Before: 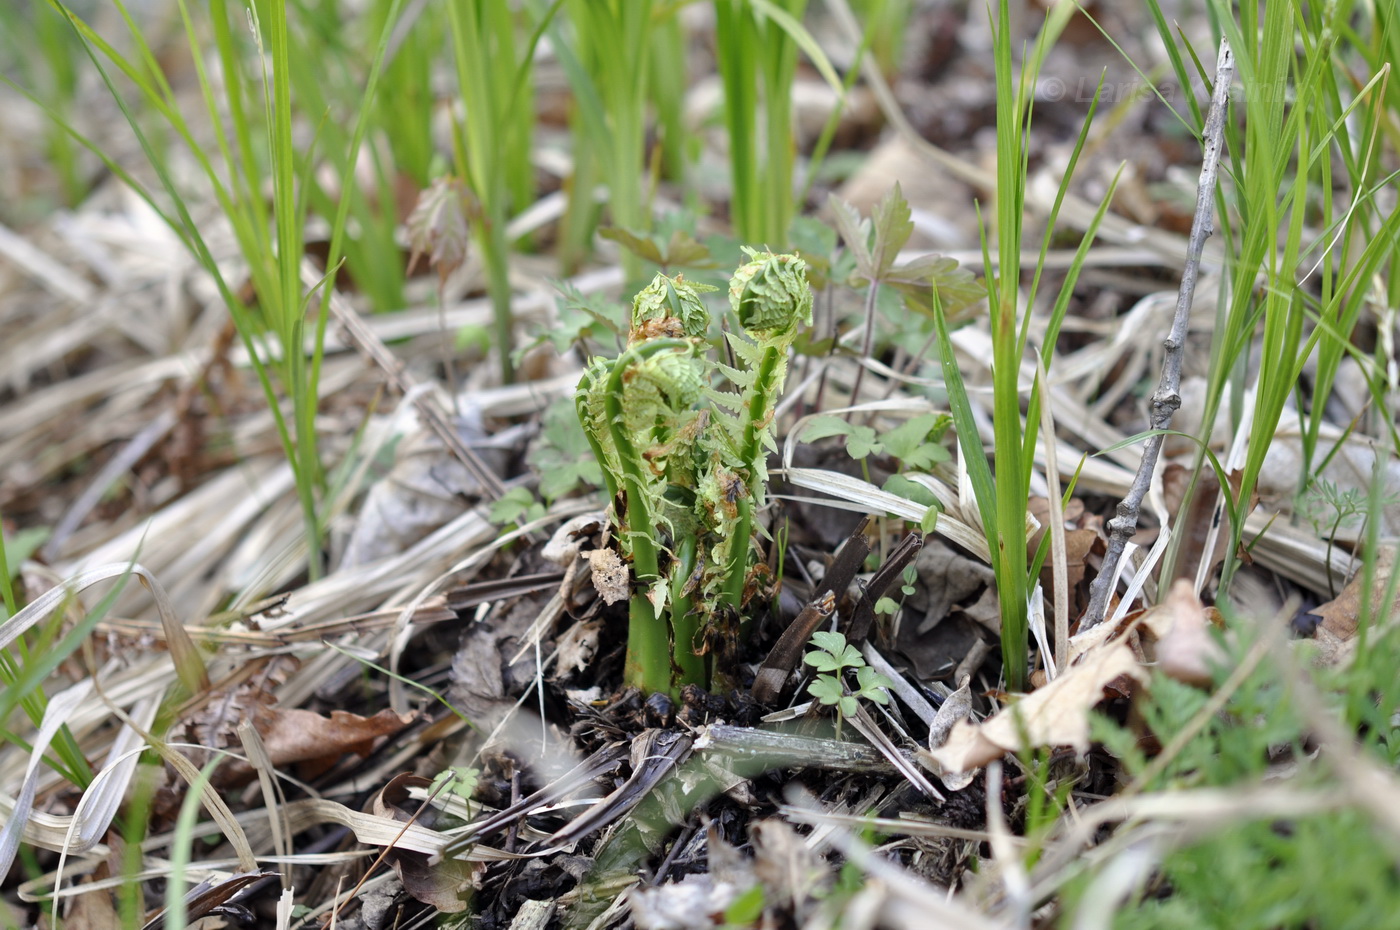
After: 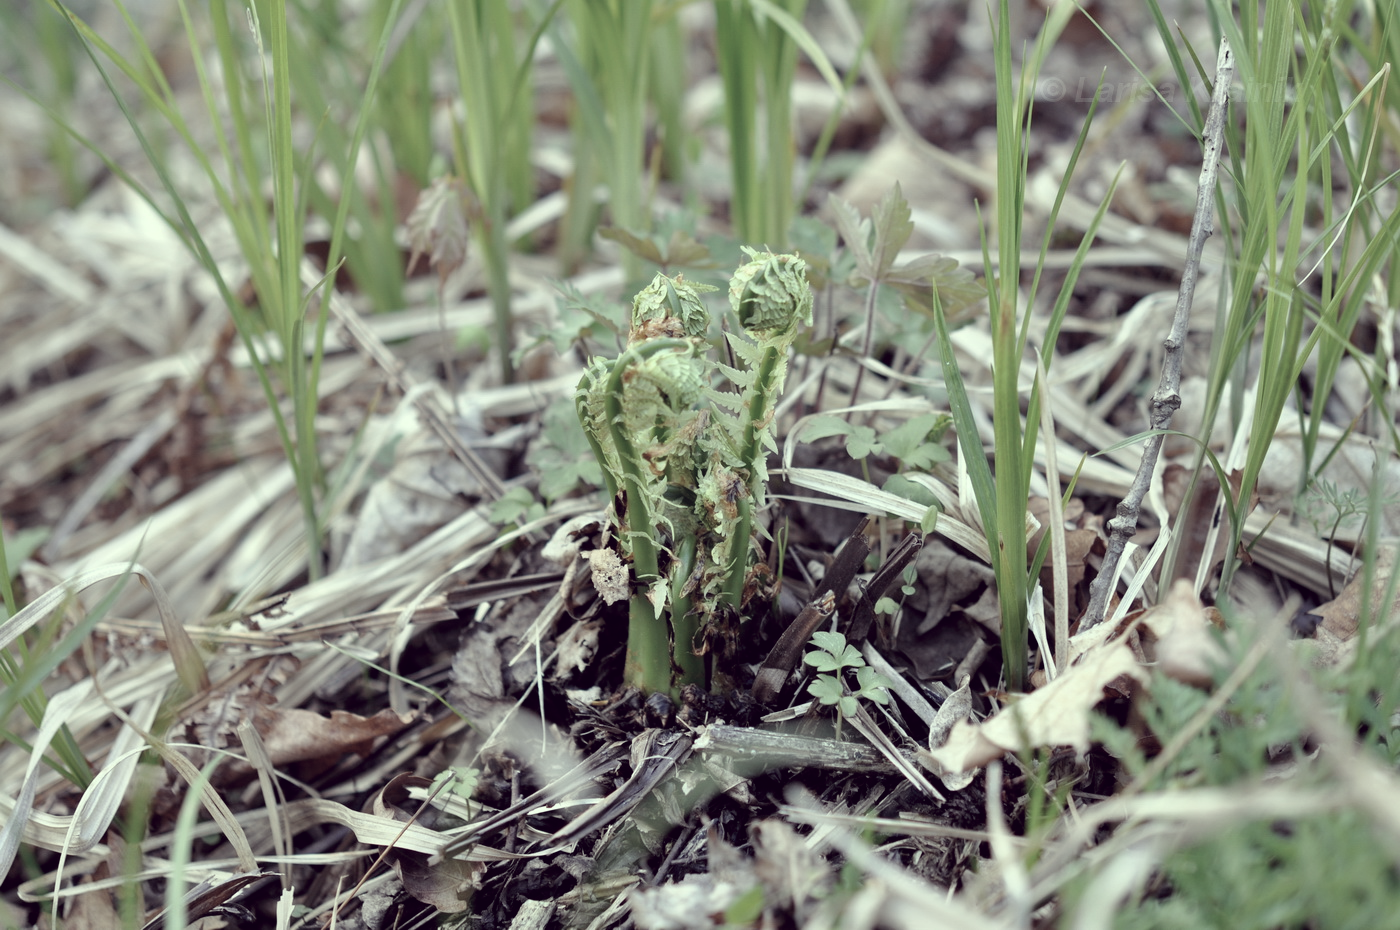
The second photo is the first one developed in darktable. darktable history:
color correction: highlights a* -20.17, highlights b* 20.27, shadows a* 20.03, shadows b* -20.46, saturation 0.43
white balance: red 1, blue 1
